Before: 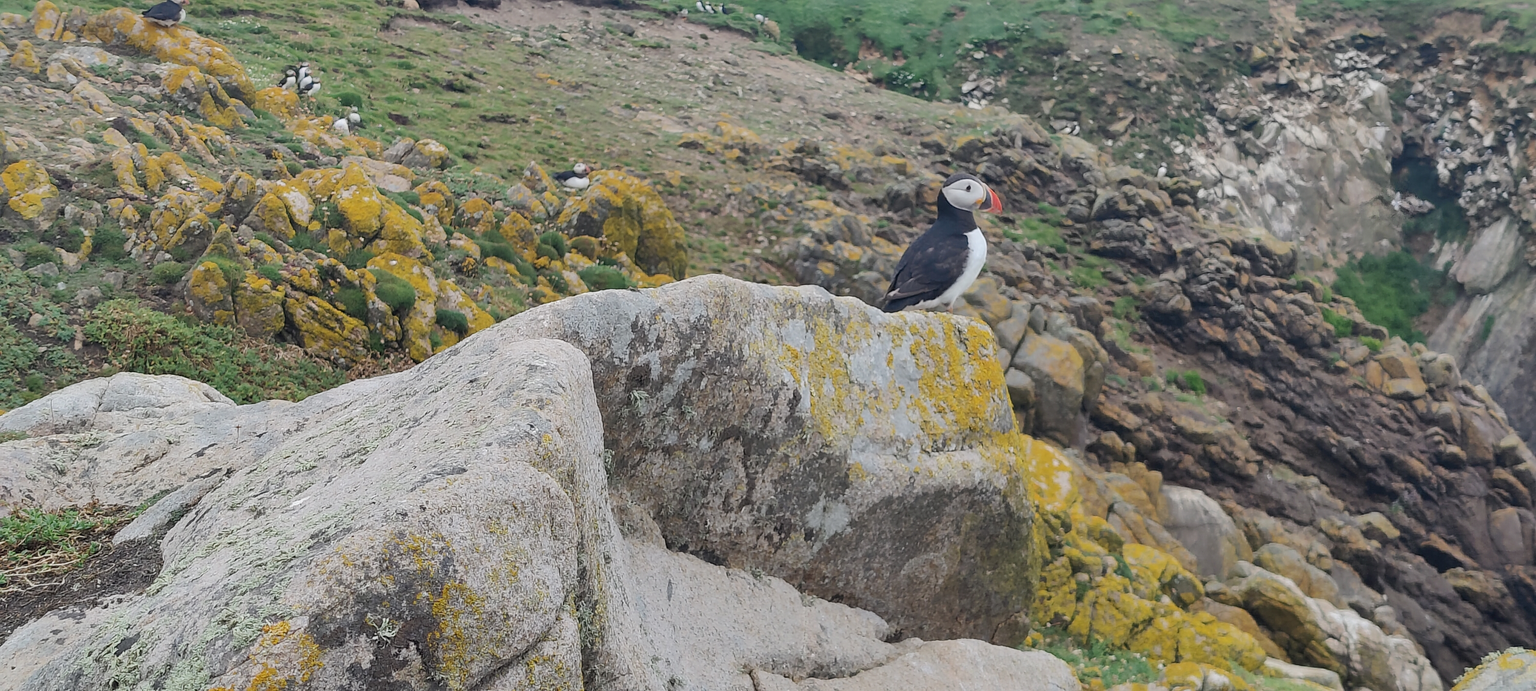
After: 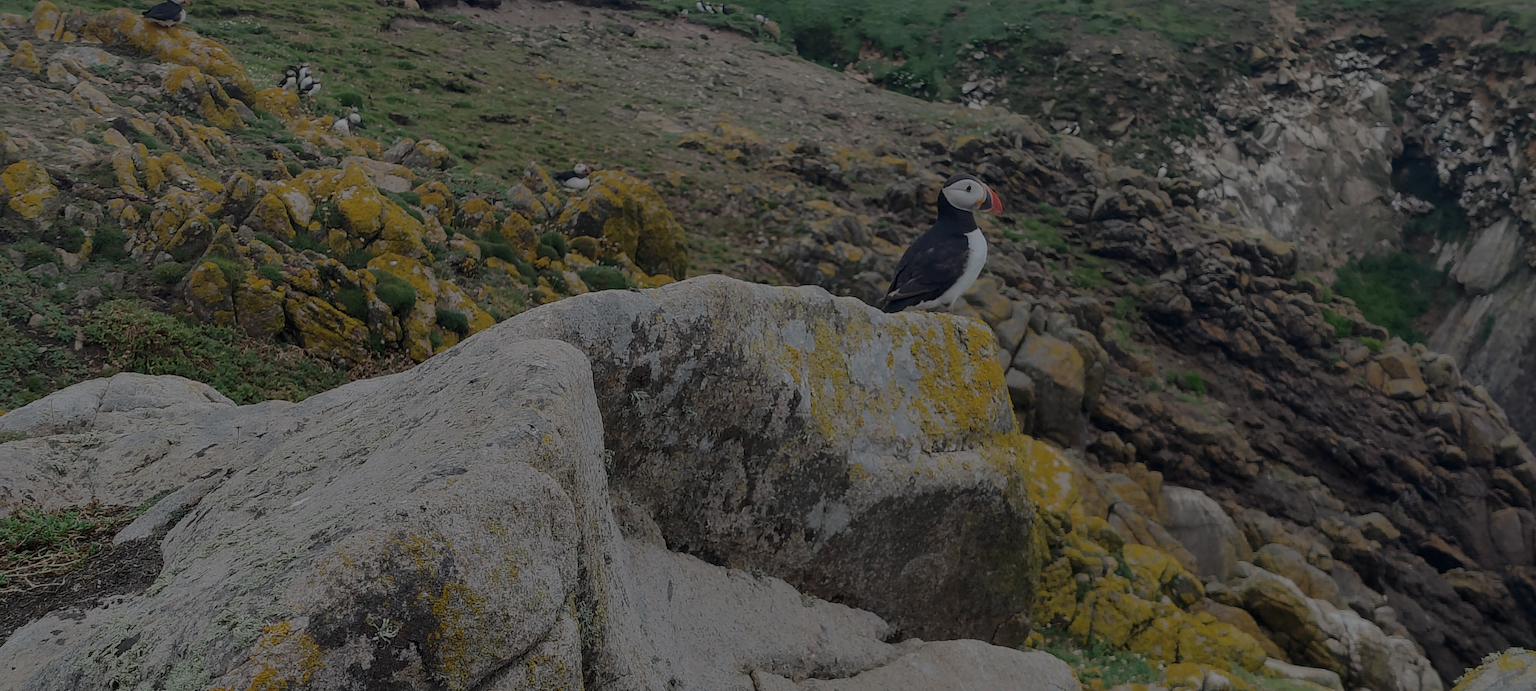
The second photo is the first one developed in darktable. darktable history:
tone equalizer: -8 EV -2 EV, -7 EV -2 EV, -6 EV -2 EV, -5 EV -2 EV, -4 EV -2 EV, -3 EV -2 EV, -2 EV -2 EV, -1 EV -1.63 EV, +0 EV -2 EV
local contrast: detail 110%
